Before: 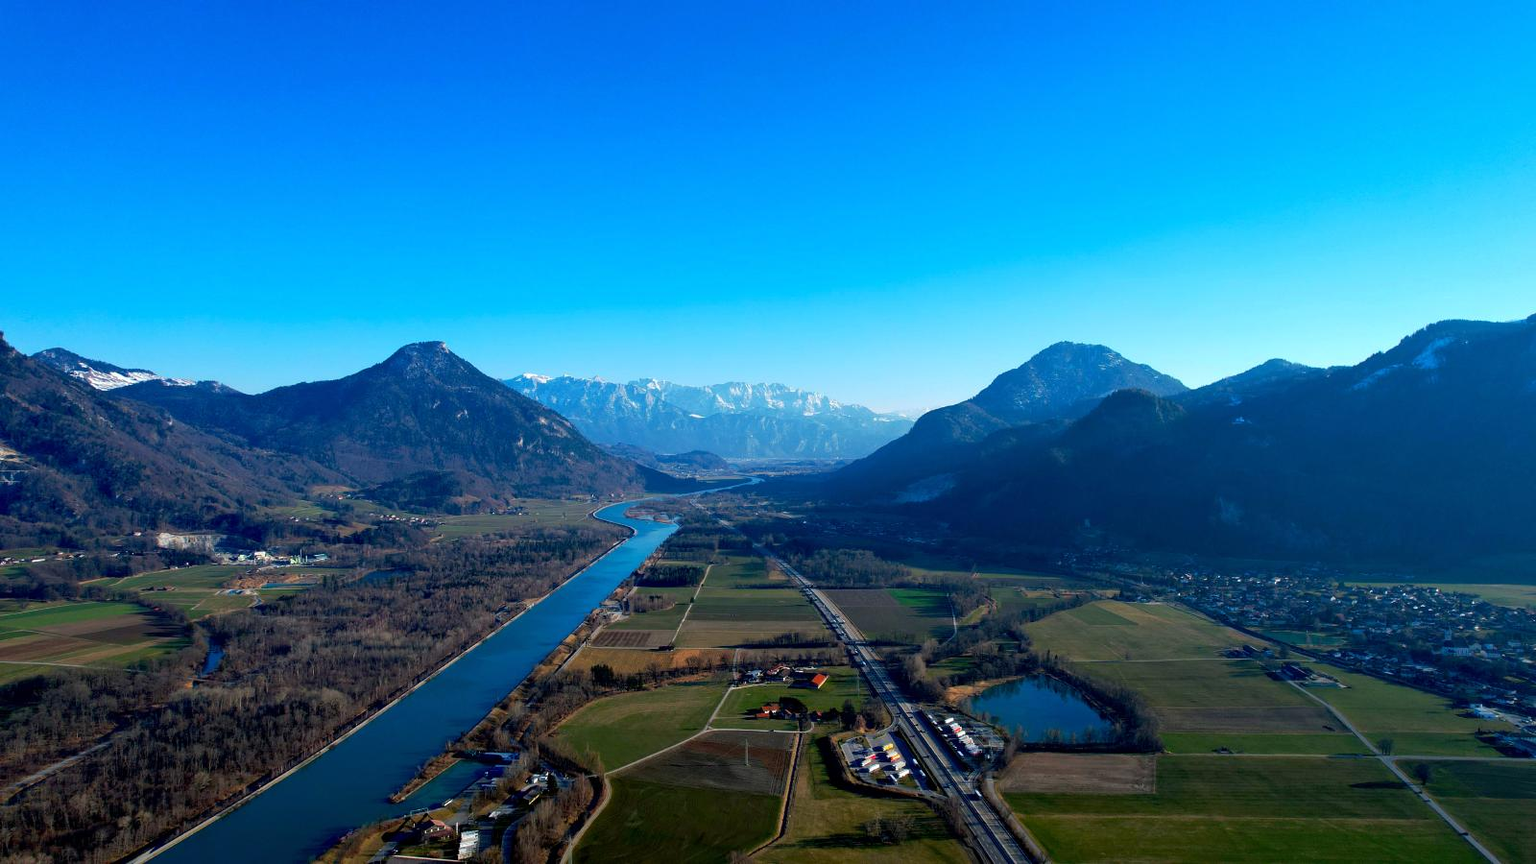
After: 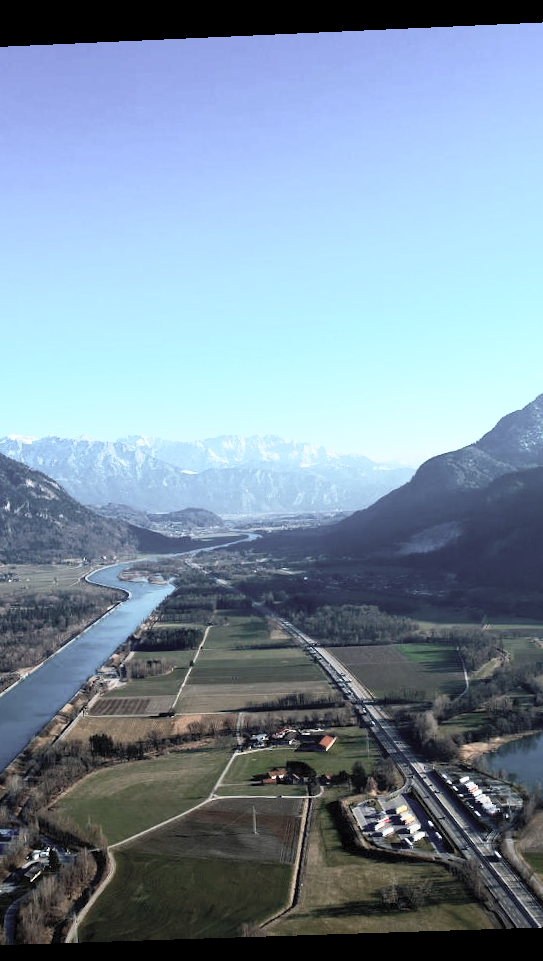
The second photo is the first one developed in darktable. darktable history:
crop: left 33.36%, right 33.36%
rotate and perspective: rotation -2.22°, lens shift (horizontal) -0.022, automatic cropping off
contrast brightness saturation: contrast 0.39, brightness 0.53
color correction: saturation 0.5
